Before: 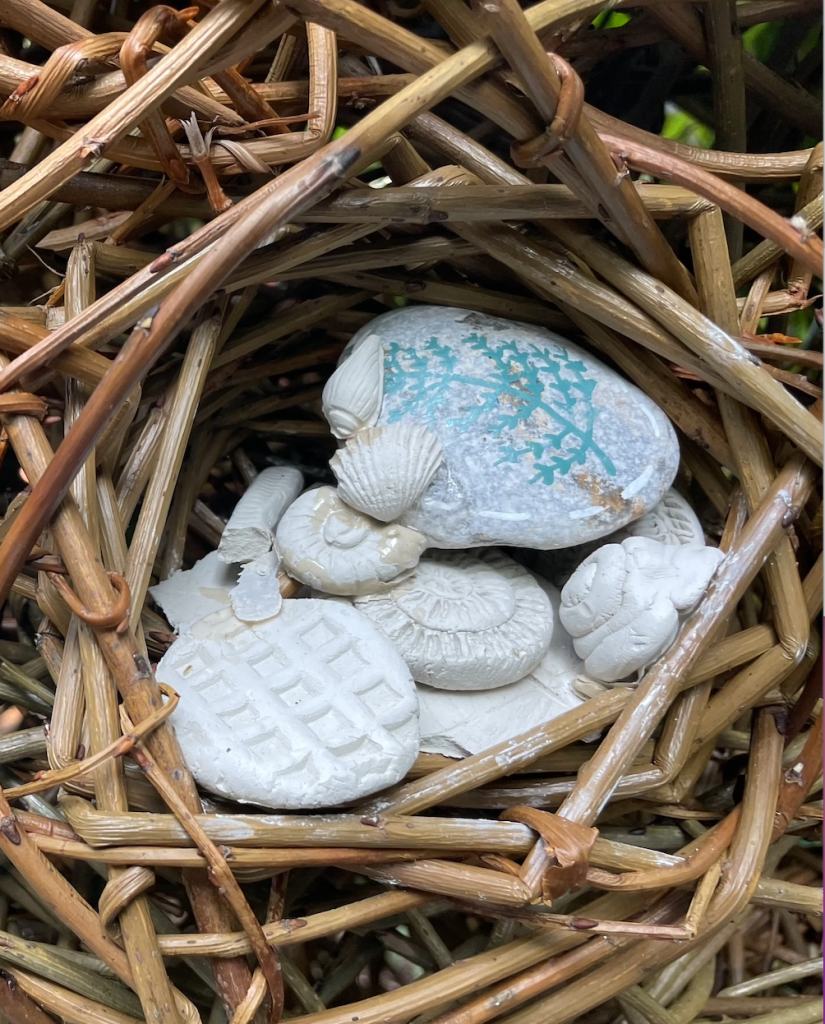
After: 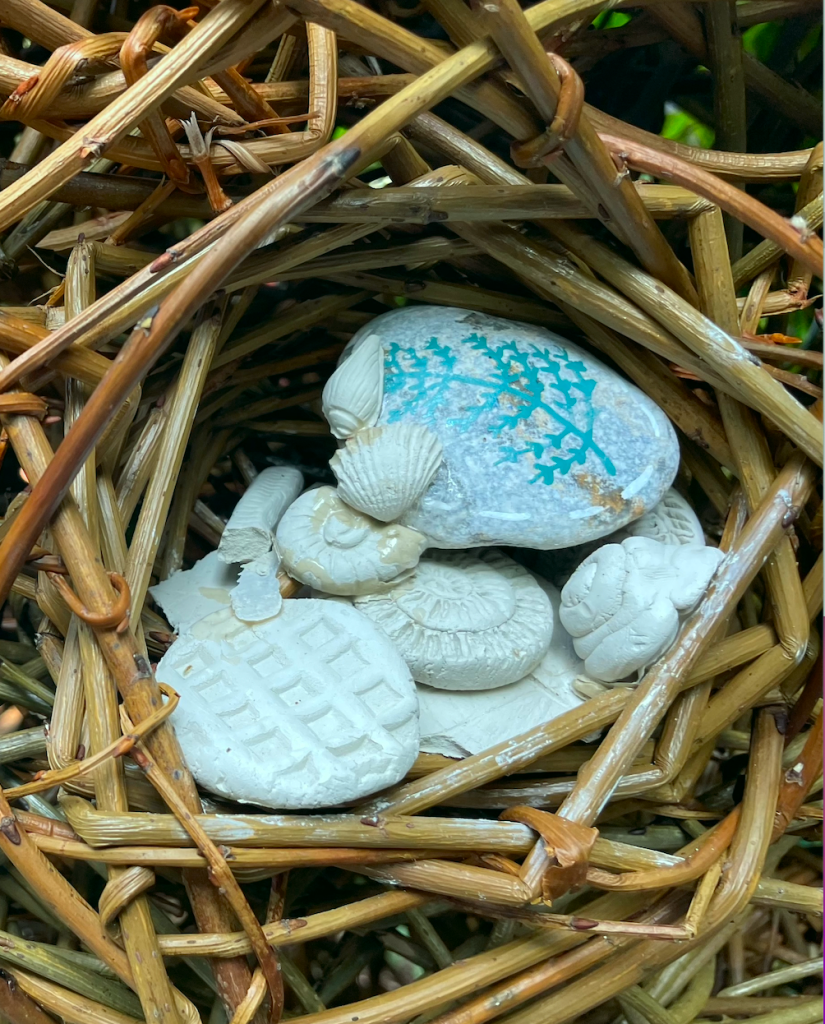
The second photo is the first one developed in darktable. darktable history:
color correction: highlights a* -7.32, highlights b* 1.27, shadows a* -3.71, saturation 1.38
